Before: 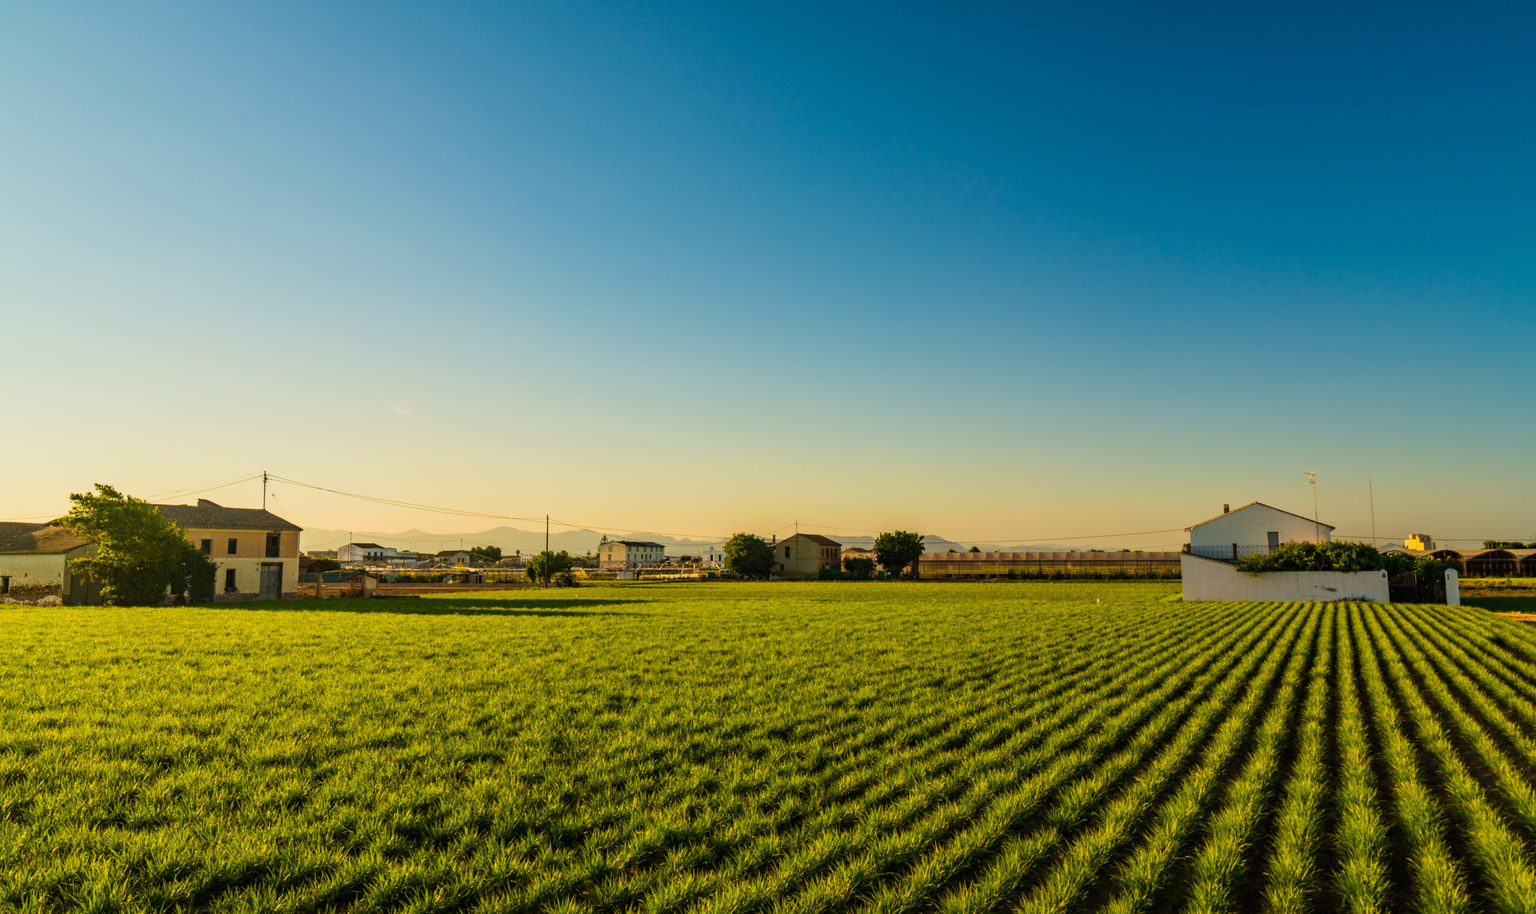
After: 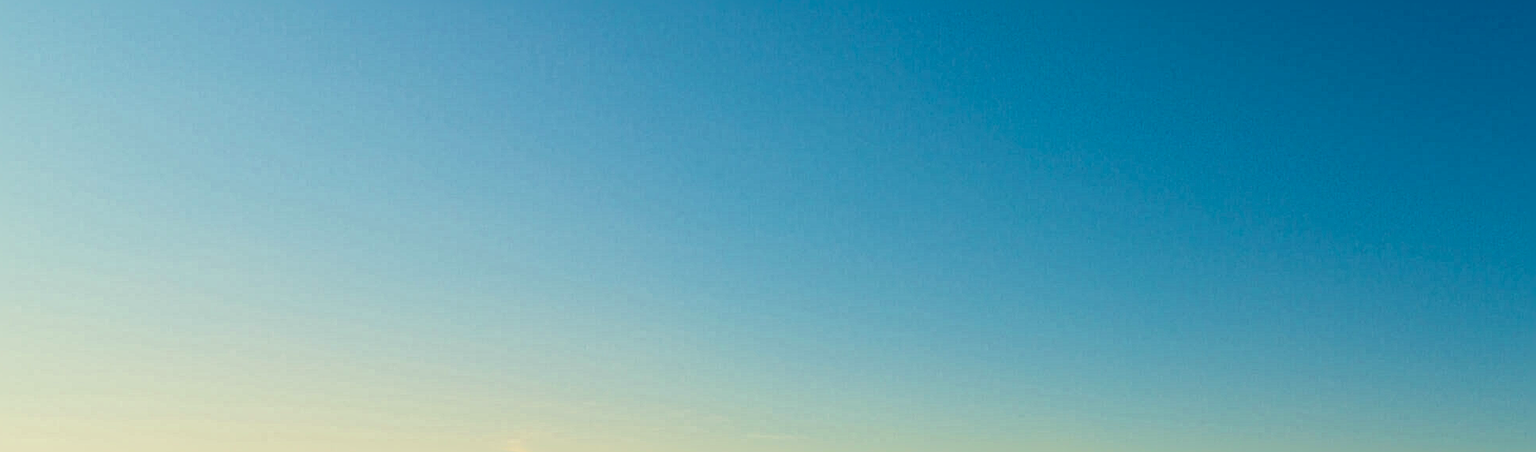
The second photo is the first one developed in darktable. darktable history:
crop: left 0.524%, top 7.651%, right 23.413%, bottom 54.644%
velvia: on, module defaults
color correction: highlights a* 0.786, highlights b* 2.77, saturation 1.07
sharpen: radius 6.249, amount 1.812, threshold 0.009
